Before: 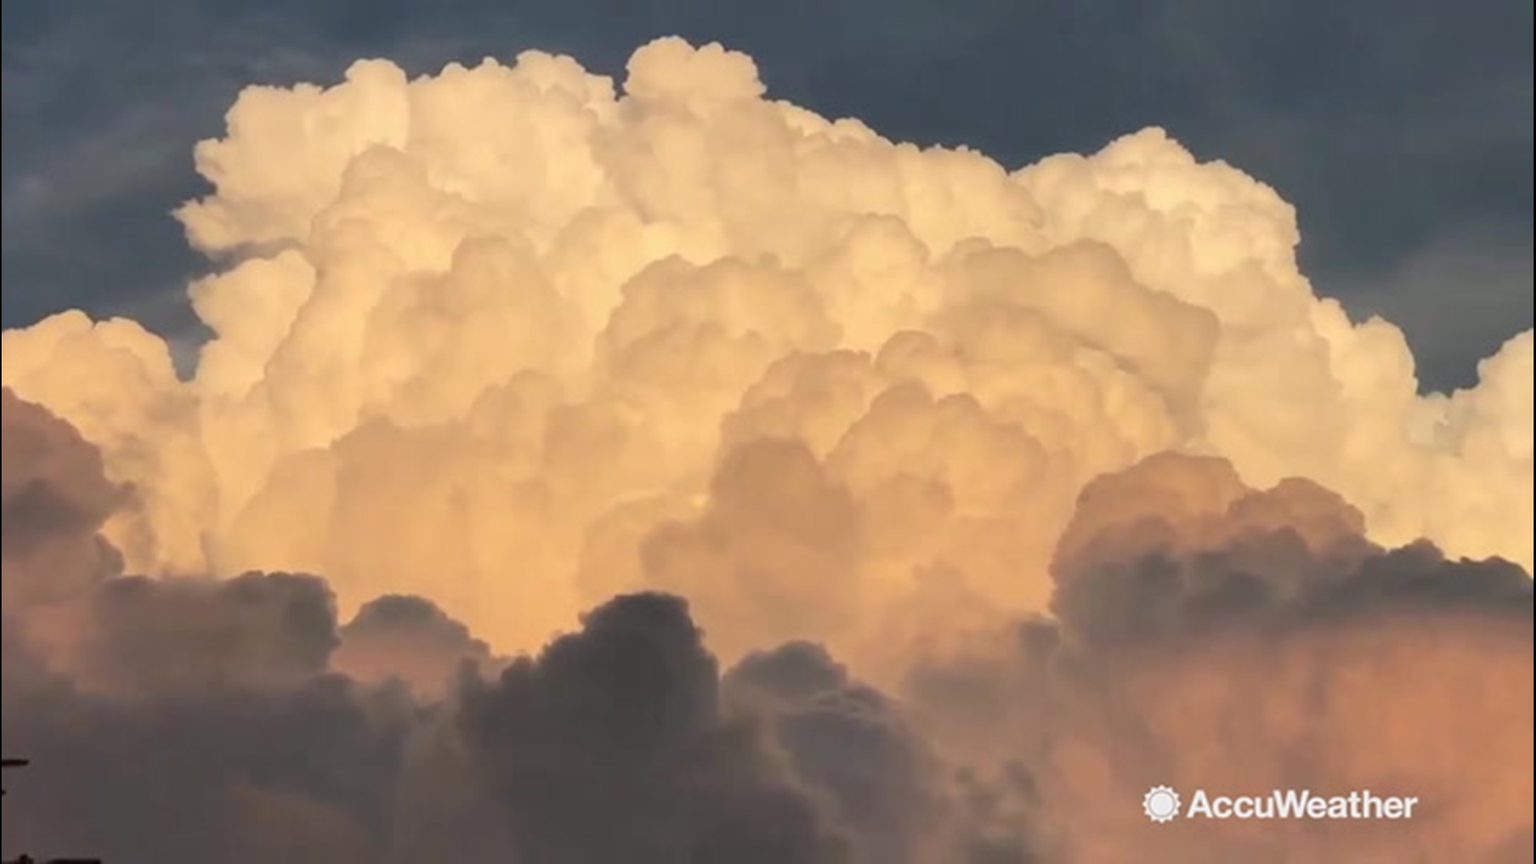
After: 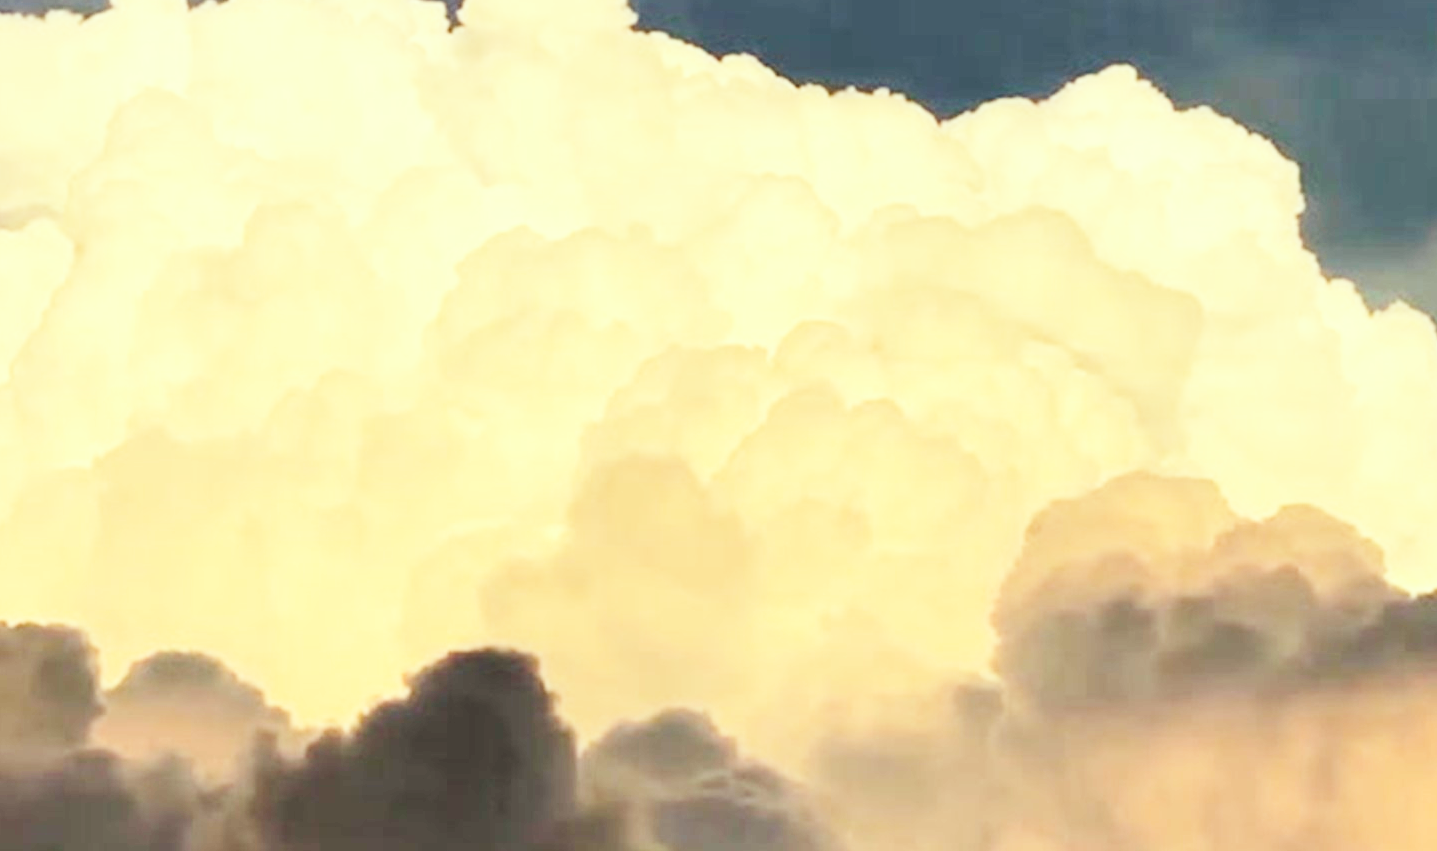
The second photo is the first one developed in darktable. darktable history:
tone equalizer: -8 EV -0.417 EV, -7 EV -0.389 EV, -6 EV -0.333 EV, -5 EV -0.222 EV, -3 EV 0.222 EV, -2 EV 0.333 EV, -1 EV 0.389 EV, +0 EV 0.417 EV, edges refinement/feathering 500, mask exposure compensation -1.57 EV, preserve details no
color correction: highlights a* -5.94, highlights b* 11.19
crop: left 16.768%, top 8.653%, right 8.362%, bottom 12.485%
base curve: curves: ch0 [(0, 0) (0, 0) (0.002, 0.001) (0.008, 0.003) (0.019, 0.011) (0.037, 0.037) (0.064, 0.11) (0.102, 0.232) (0.152, 0.379) (0.216, 0.524) (0.296, 0.665) (0.394, 0.789) (0.512, 0.881) (0.651, 0.945) (0.813, 0.986) (1, 1)], preserve colors none
